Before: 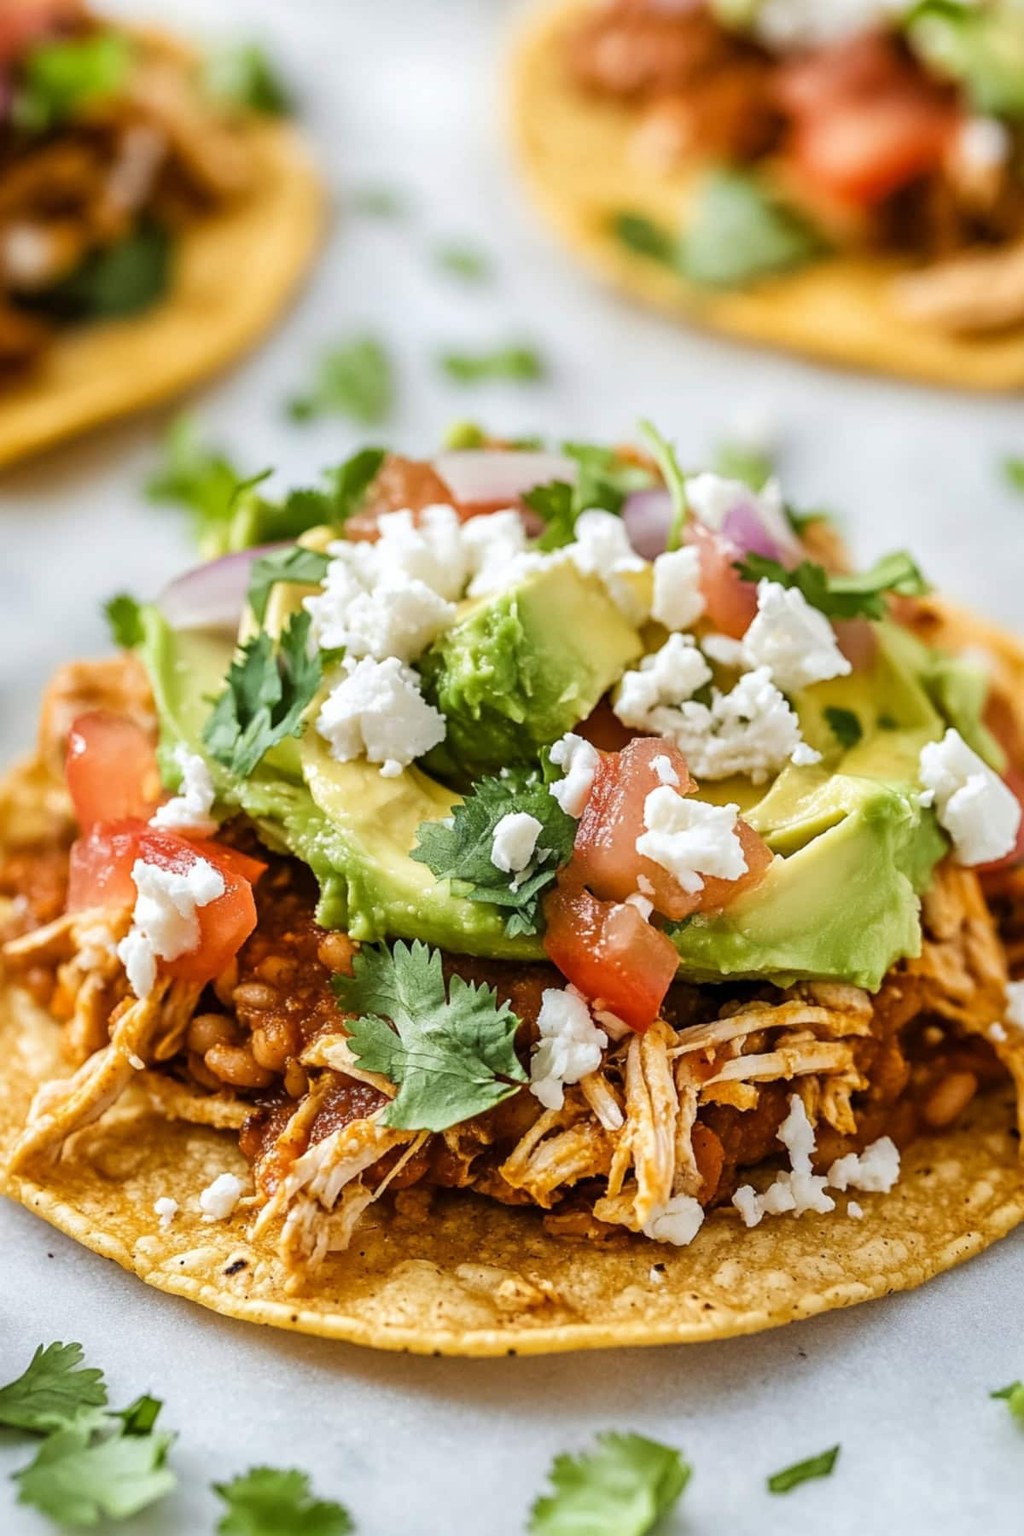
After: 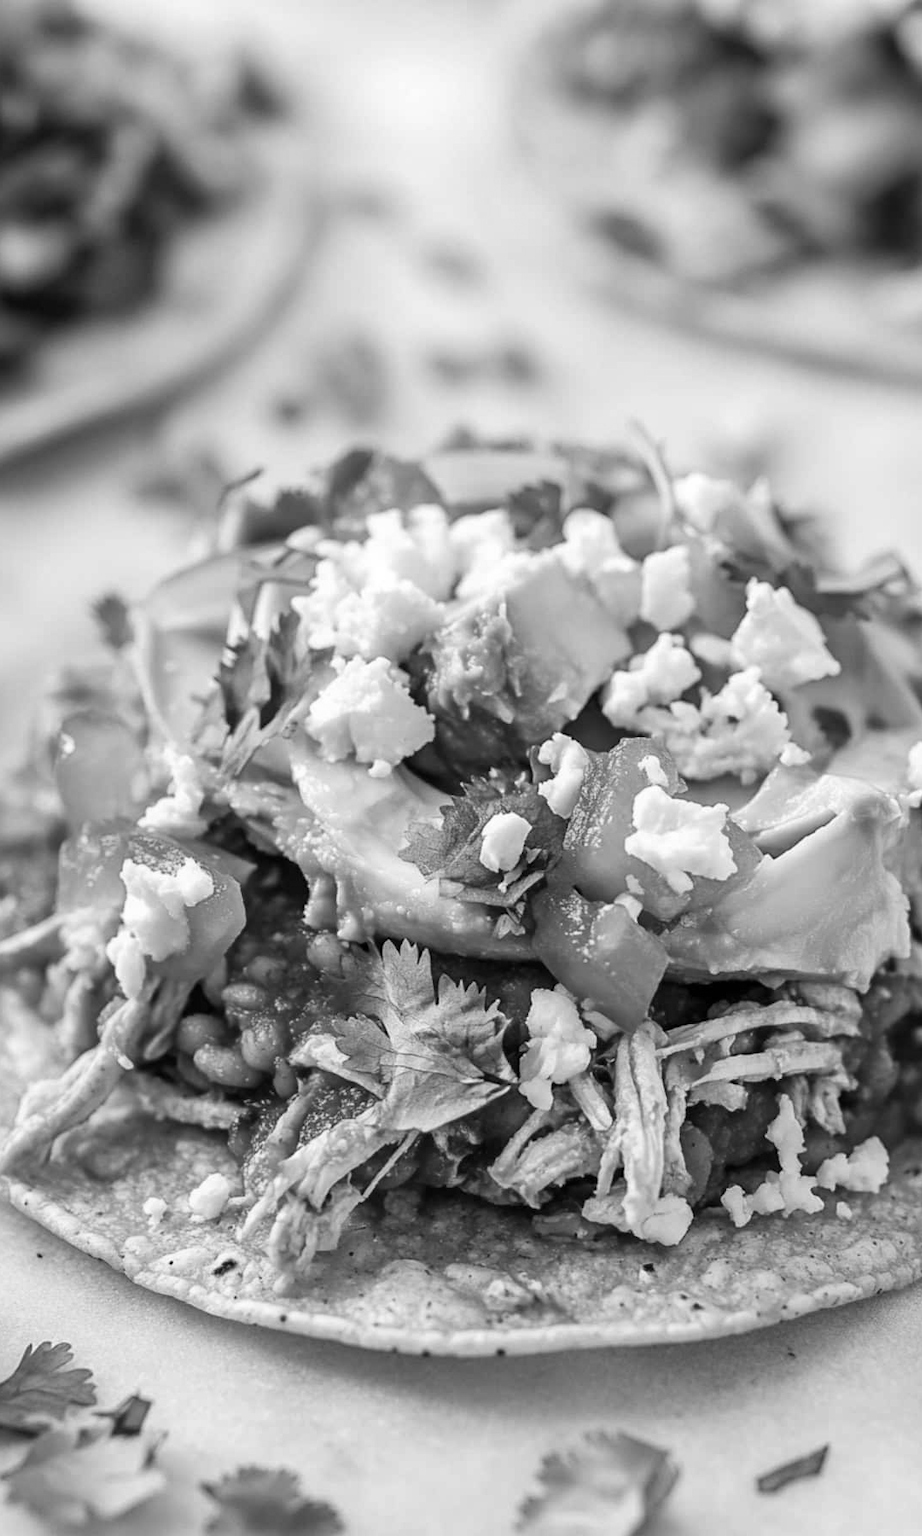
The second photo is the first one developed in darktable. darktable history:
crop and rotate: left 1.088%, right 8.807%
monochrome: on, module defaults
